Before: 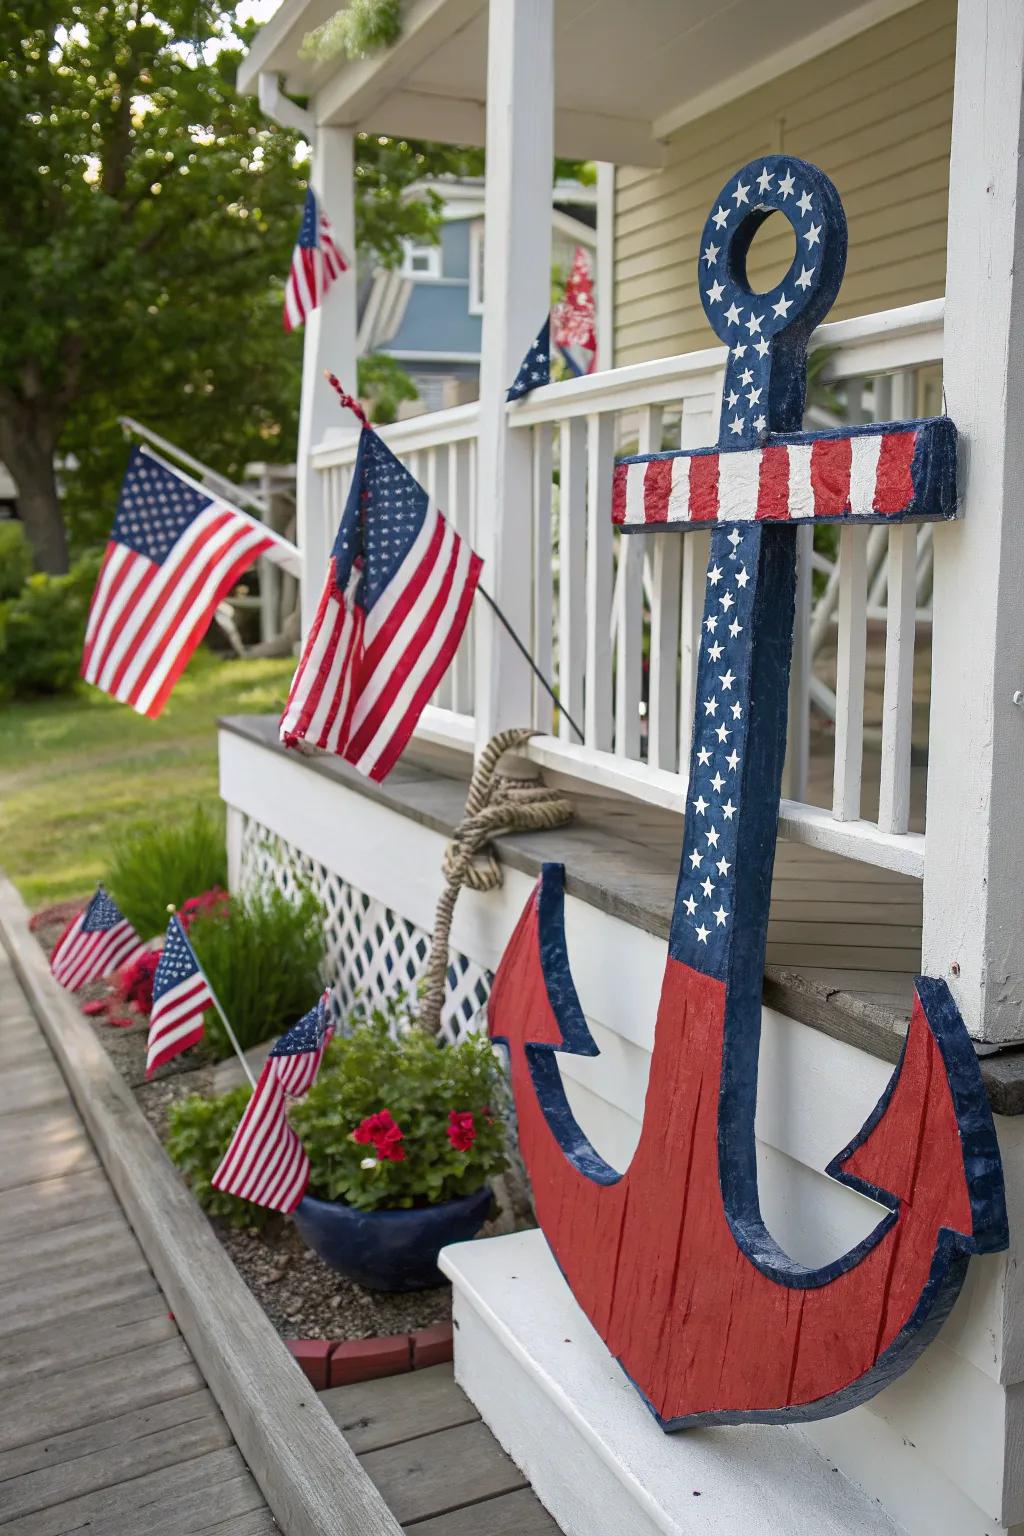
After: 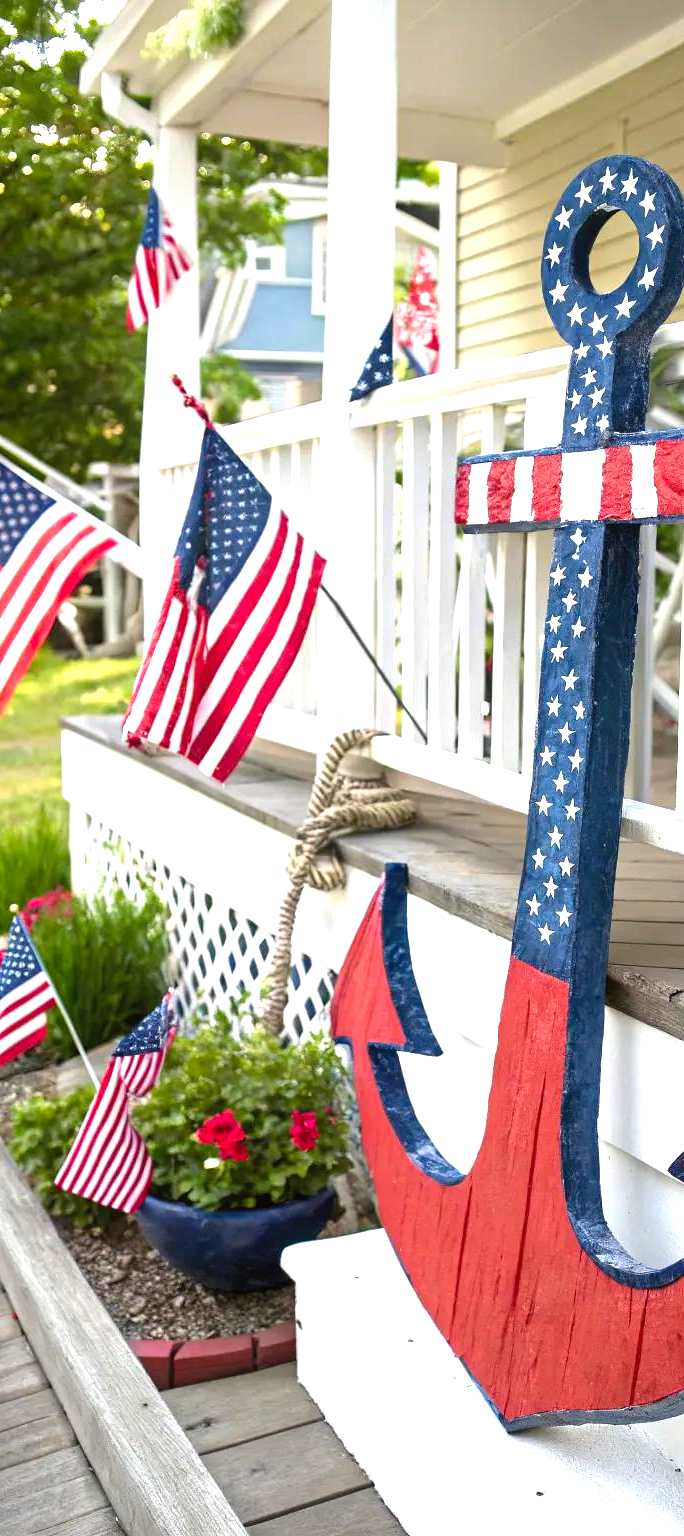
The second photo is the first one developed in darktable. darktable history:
tone equalizer: on, module defaults
levels: levels [0, 0.352, 0.703]
crop: left 15.385%, right 17.76%
